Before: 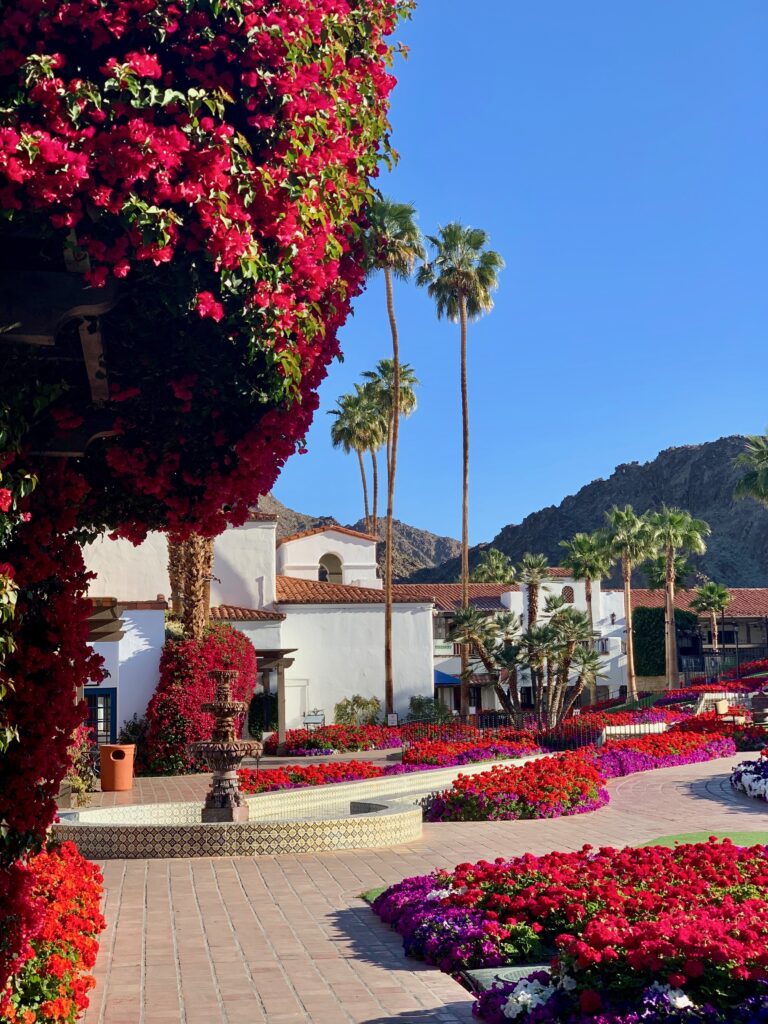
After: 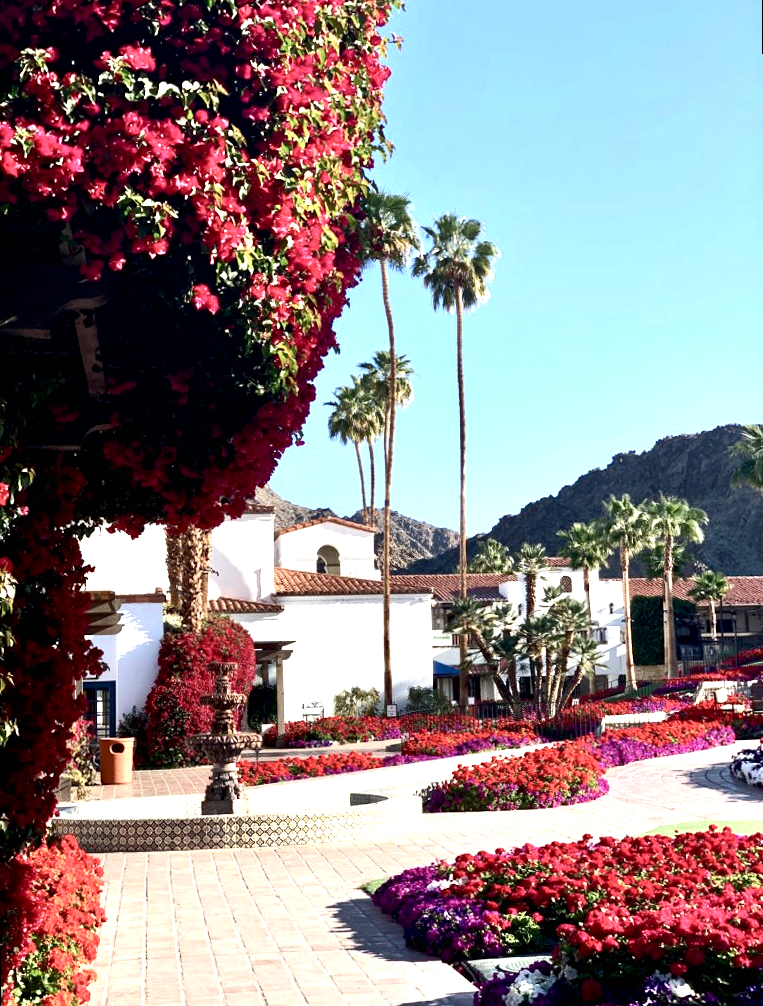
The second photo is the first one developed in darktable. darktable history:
rotate and perspective: rotation -0.45°, automatic cropping original format, crop left 0.008, crop right 0.992, crop top 0.012, crop bottom 0.988
exposure: black level correction 0, exposure 1.2 EV, compensate exposure bias true, compensate highlight preservation false
color balance rgb: perceptual saturation grading › highlights -31.88%, perceptual saturation grading › mid-tones 5.8%, perceptual saturation grading › shadows 18.12%, perceptual brilliance grading › highlights 3.62%, perceptual brilliance grading › mid-tones -18.12%, perceptual brilliance grading › shadows -41.3%
